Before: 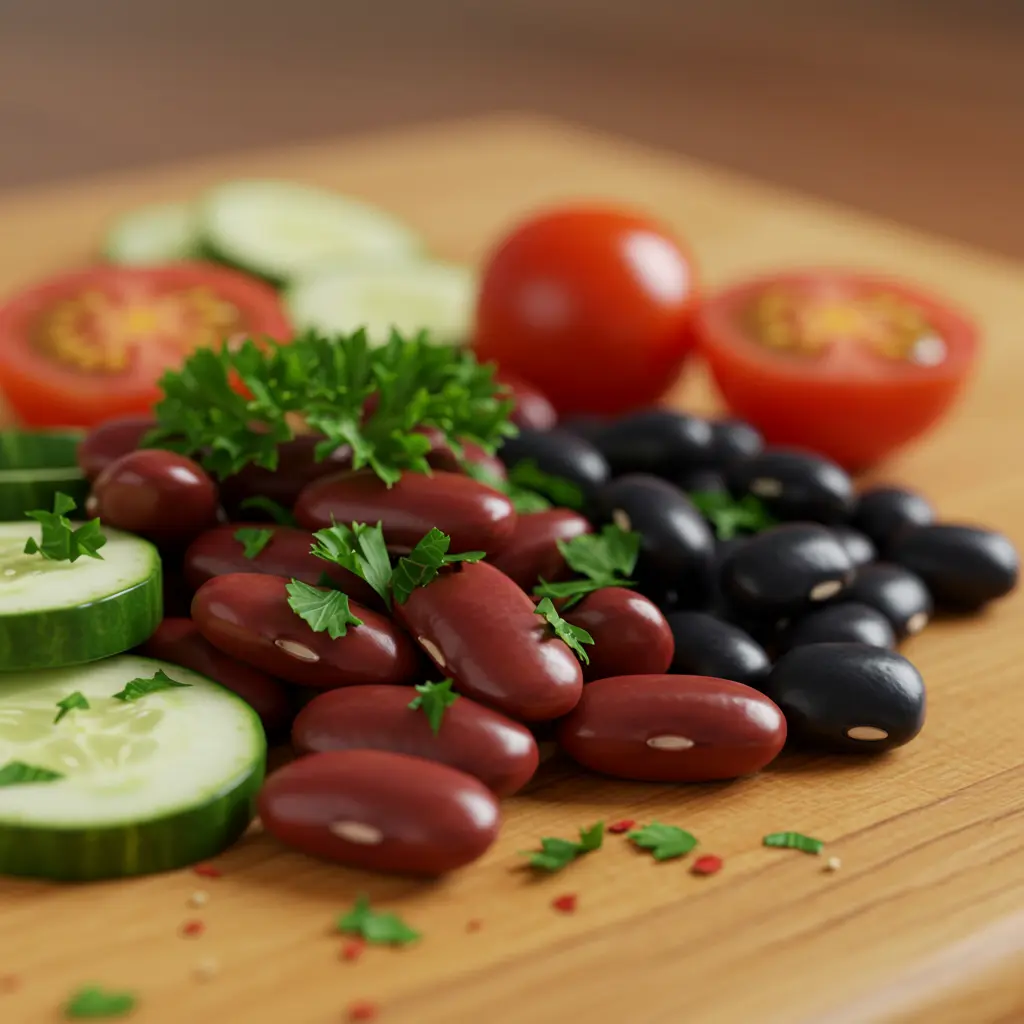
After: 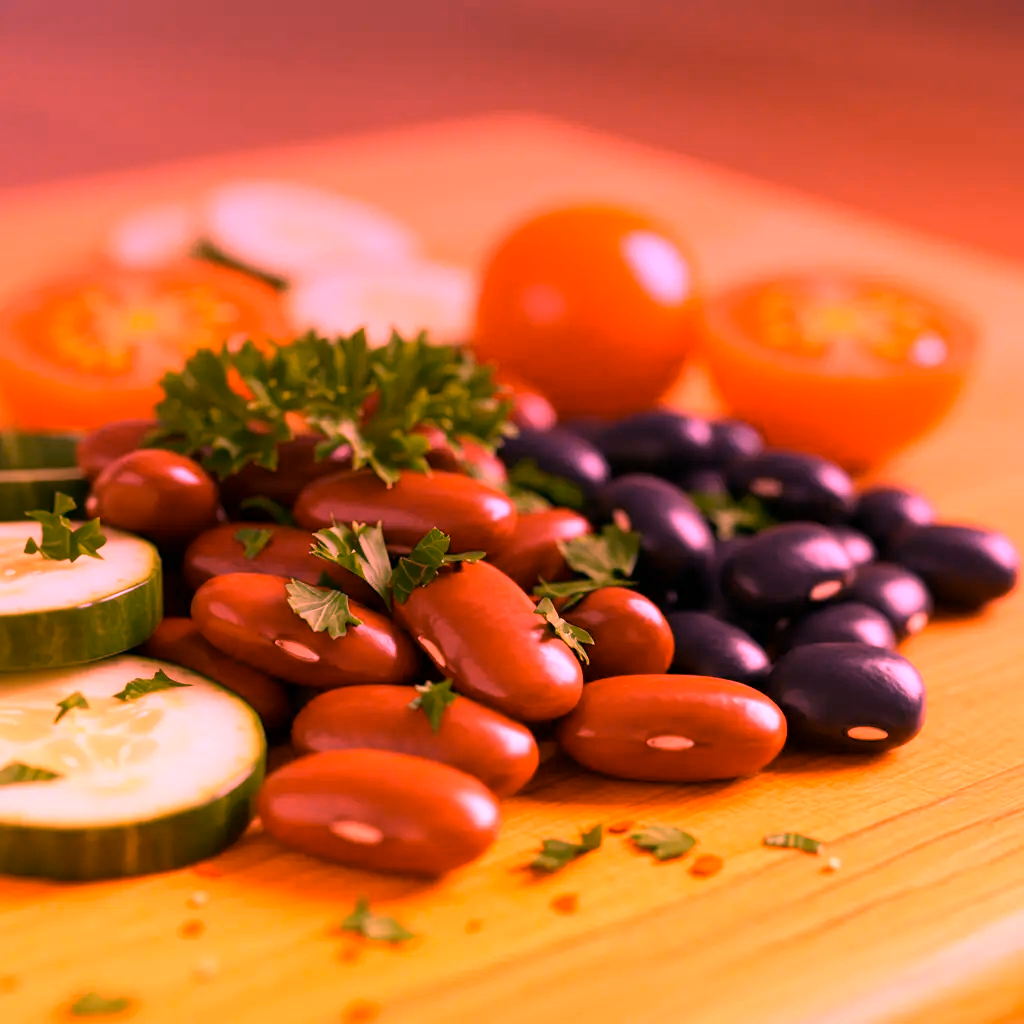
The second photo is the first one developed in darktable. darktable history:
white balance: red 2.207, blue 1.293
color contrast: green-magenta contrast 0.85, blue-yellow contrast 1.25, unbound 0
graduated density: hue 238.83°, saturation 50%
